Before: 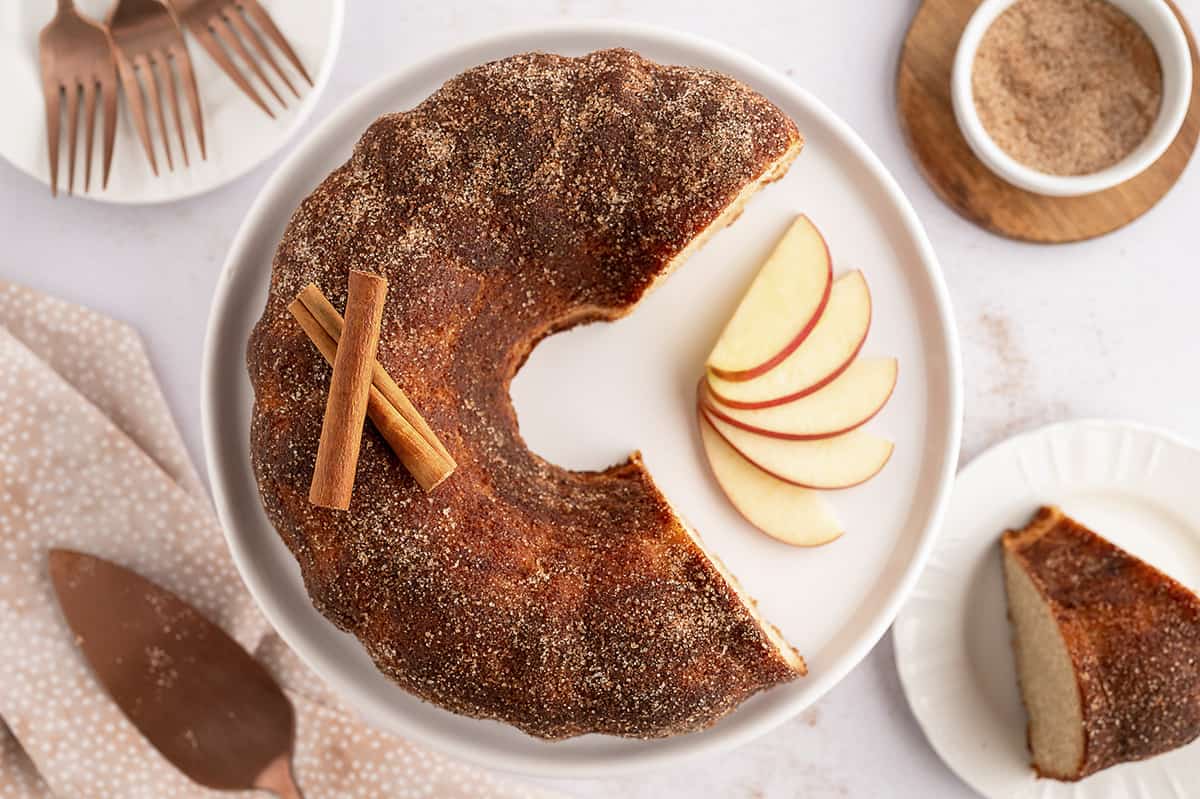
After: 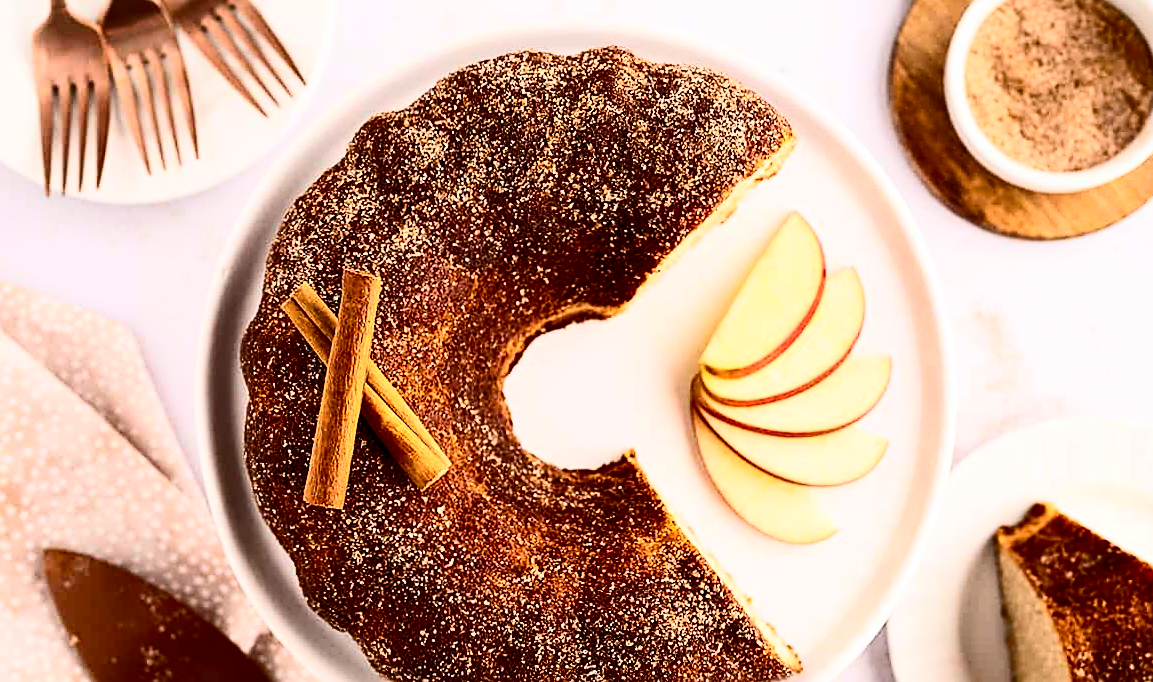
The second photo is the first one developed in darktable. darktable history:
sharpen: on, module defaults
contrast brightness saturation: contrast 0.5, saturation -0.1
crop and rotate: angle 0.2°, left 0.275%, right 3.127%, bottom 14.18%
color balance rgb: perceptual saturation grading › global saturation 30%, global vibrance 20%
